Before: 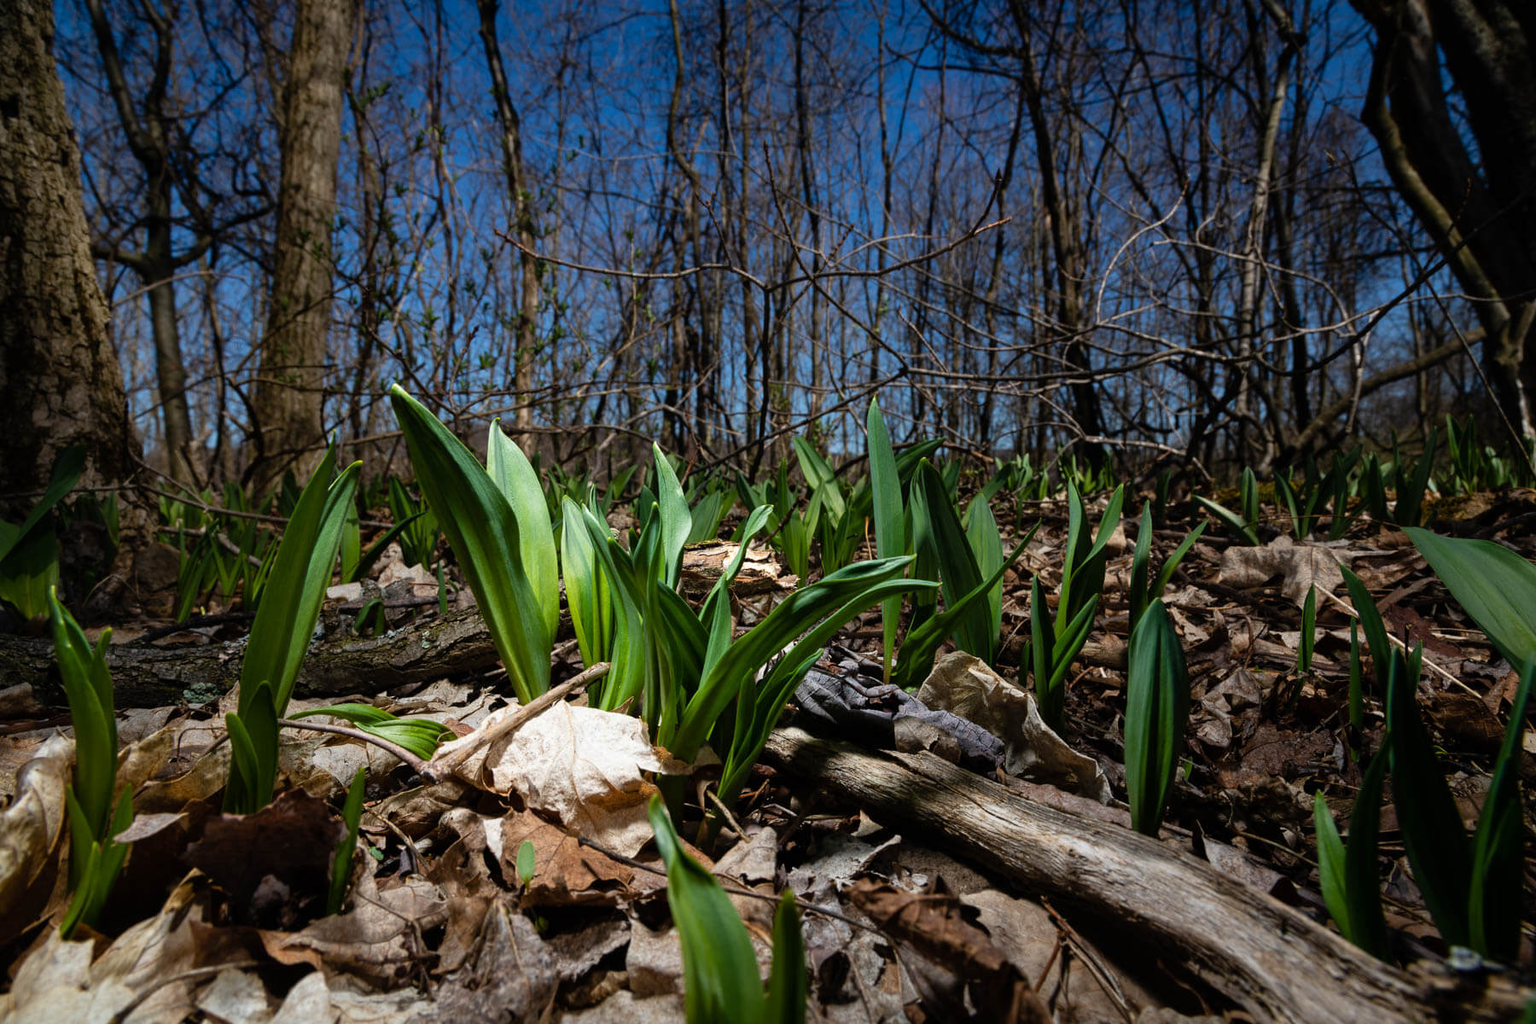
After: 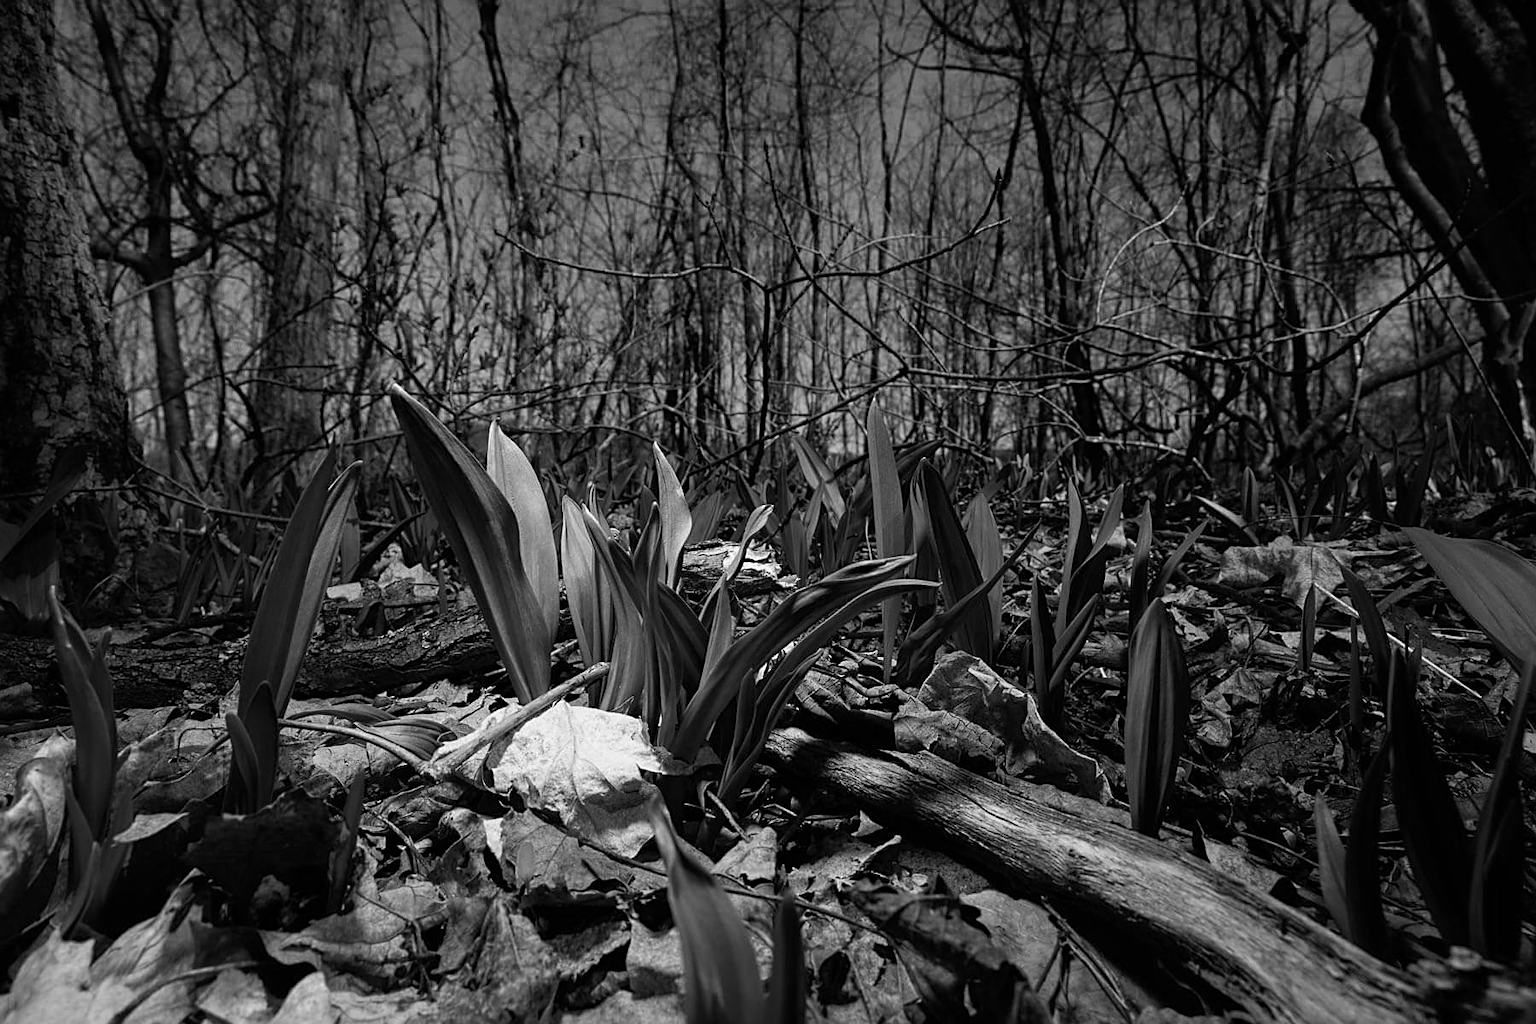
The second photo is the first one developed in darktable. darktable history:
sharpen: on, module defaults
color calibration: output gray [0.253, 0.26, 0.487, 0], gray › normalize channels true, illuminant same as pipeline (D50), adaptation XYZ, x 0.346, y 0.359, gamut compression 0
